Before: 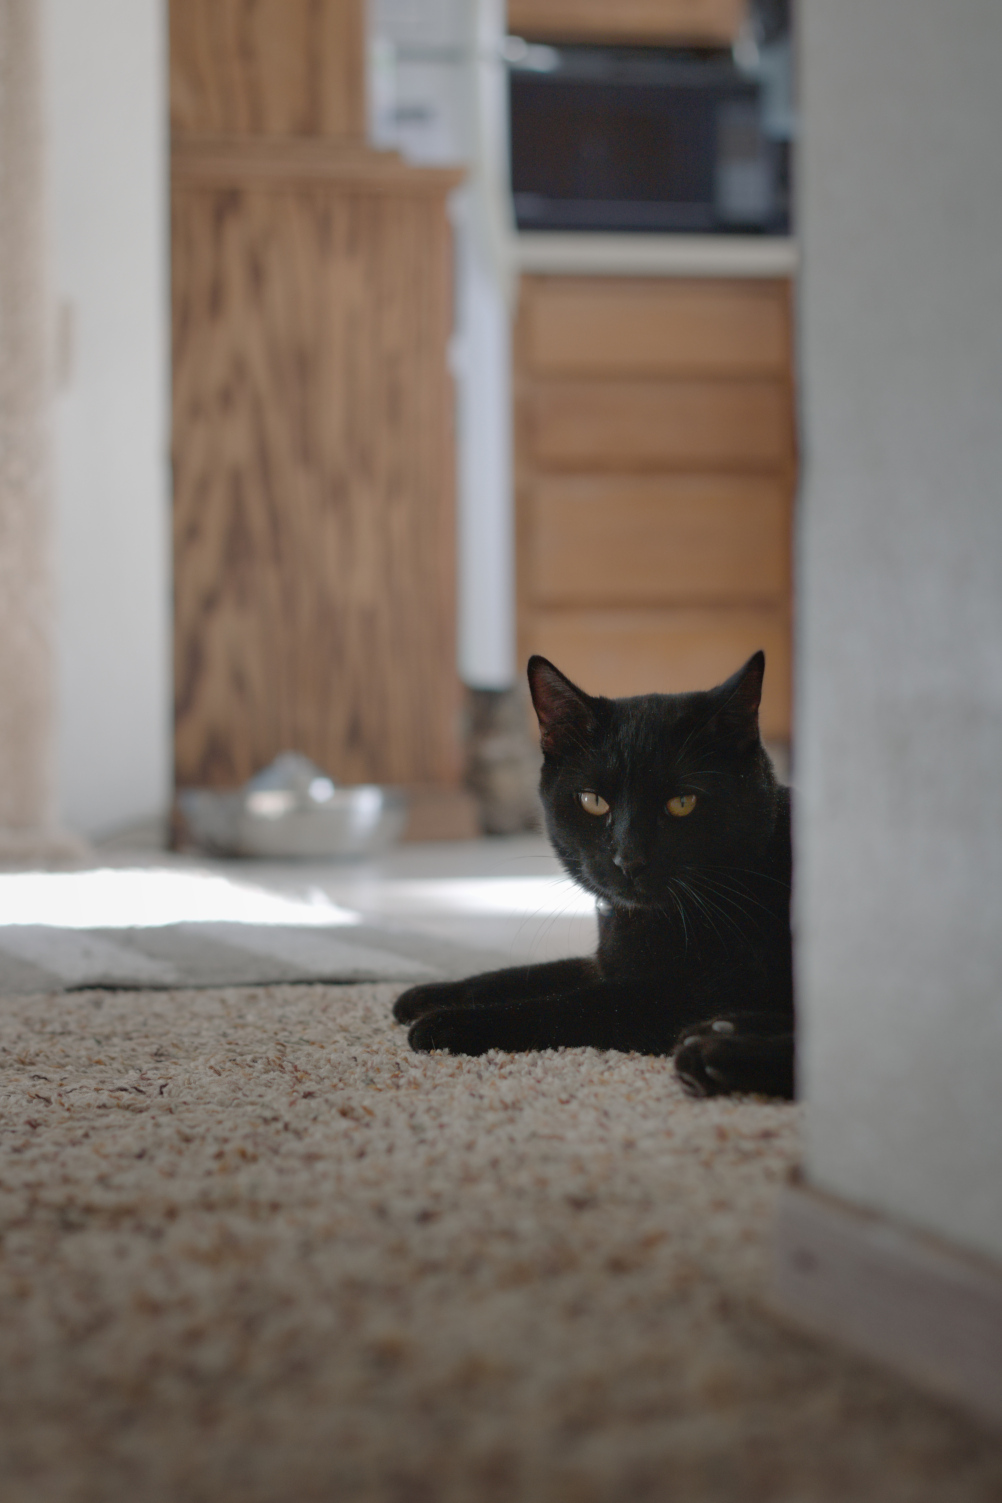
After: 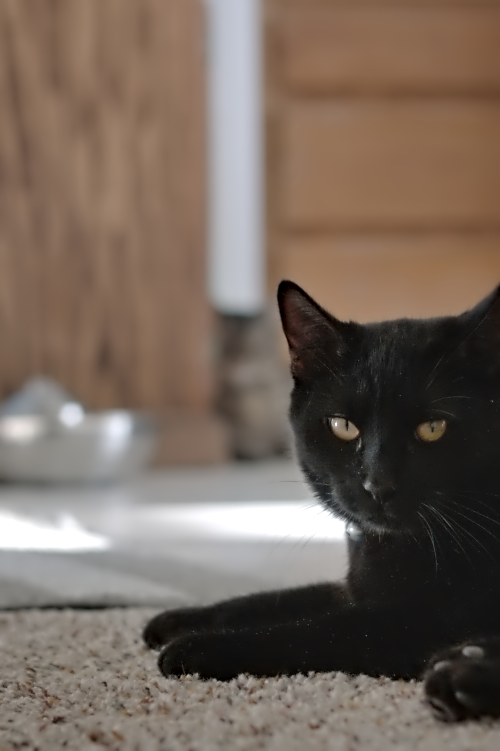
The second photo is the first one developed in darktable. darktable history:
crop: left 25%, top 25%, right 25%, bottom 25%
contrast equalizer: octaves 7, y [[0.5, 0.542, 0.583, 0.625, 0.667, 0.708], [0.5 ×6], [0.5 ×6], [0, 0.033, 0.067, 0.1, 0.133, 0.167], [0, 0.05, 0.1, 0.15, 0.2, 0.25]]
